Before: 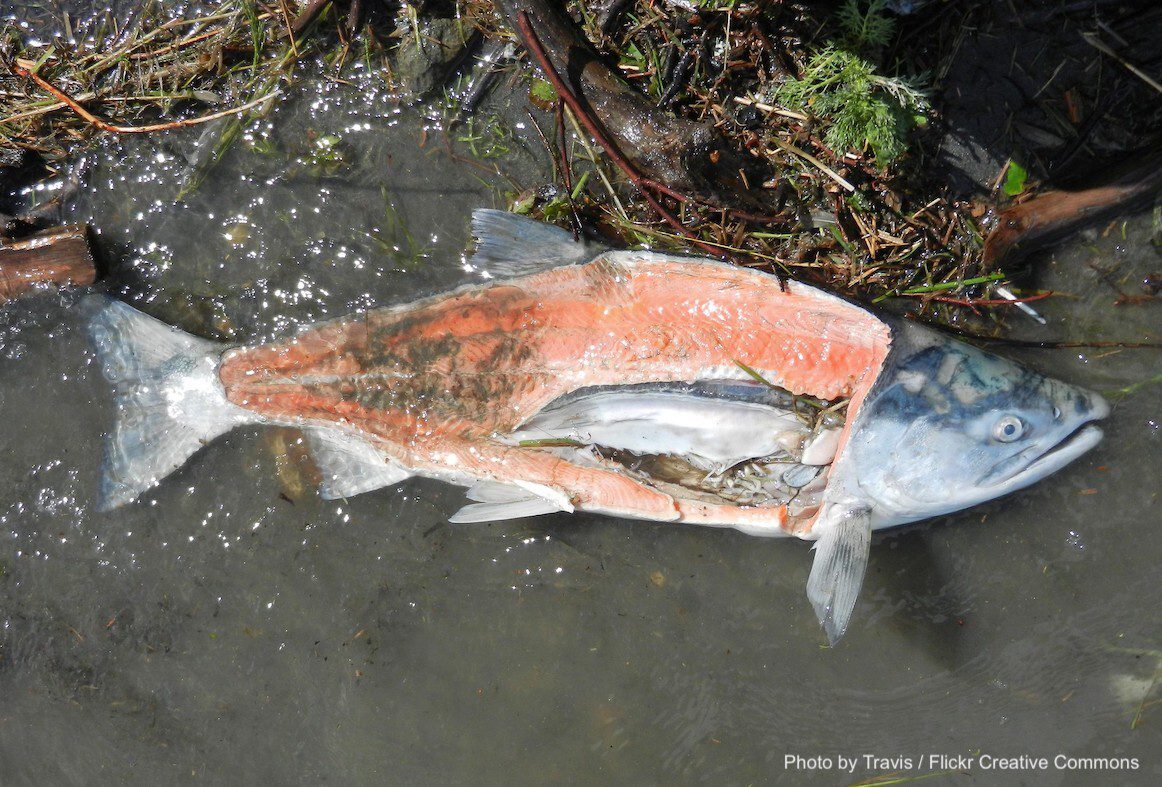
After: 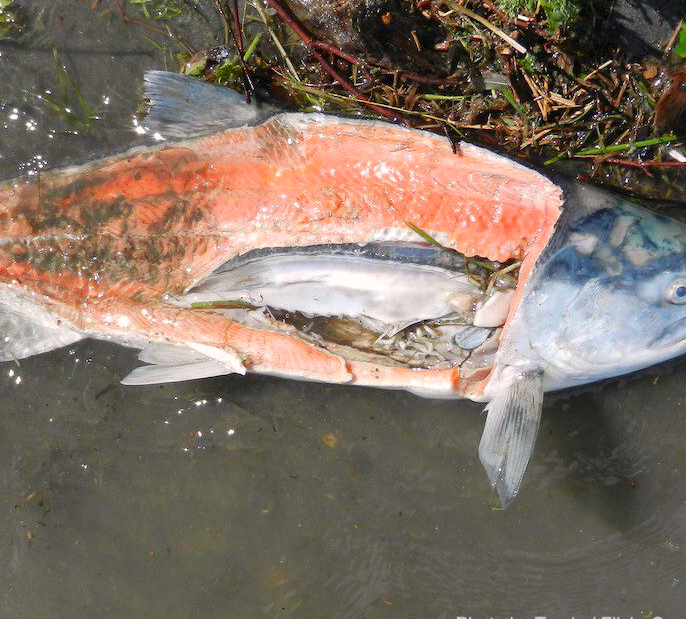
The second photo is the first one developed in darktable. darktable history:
color correction: highlights a* 3.22, highlights b* 1.93, saturation 1.19
crop and rotate: left 28.256%, top 17.734%, right 12.656%, bottom 3.573%
